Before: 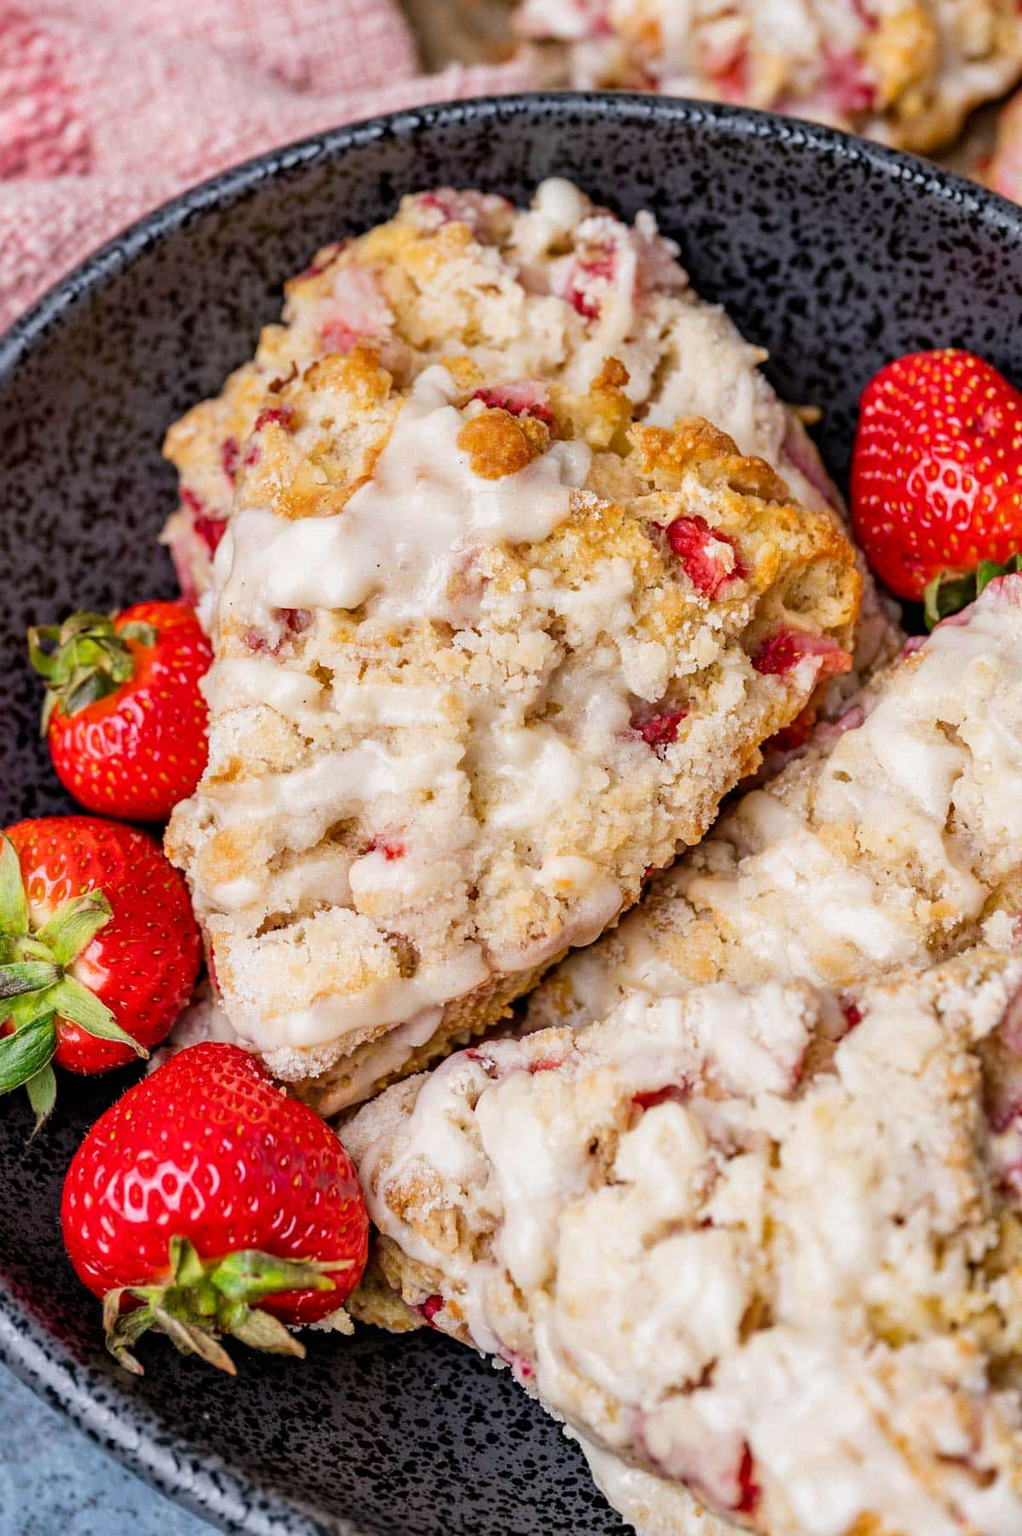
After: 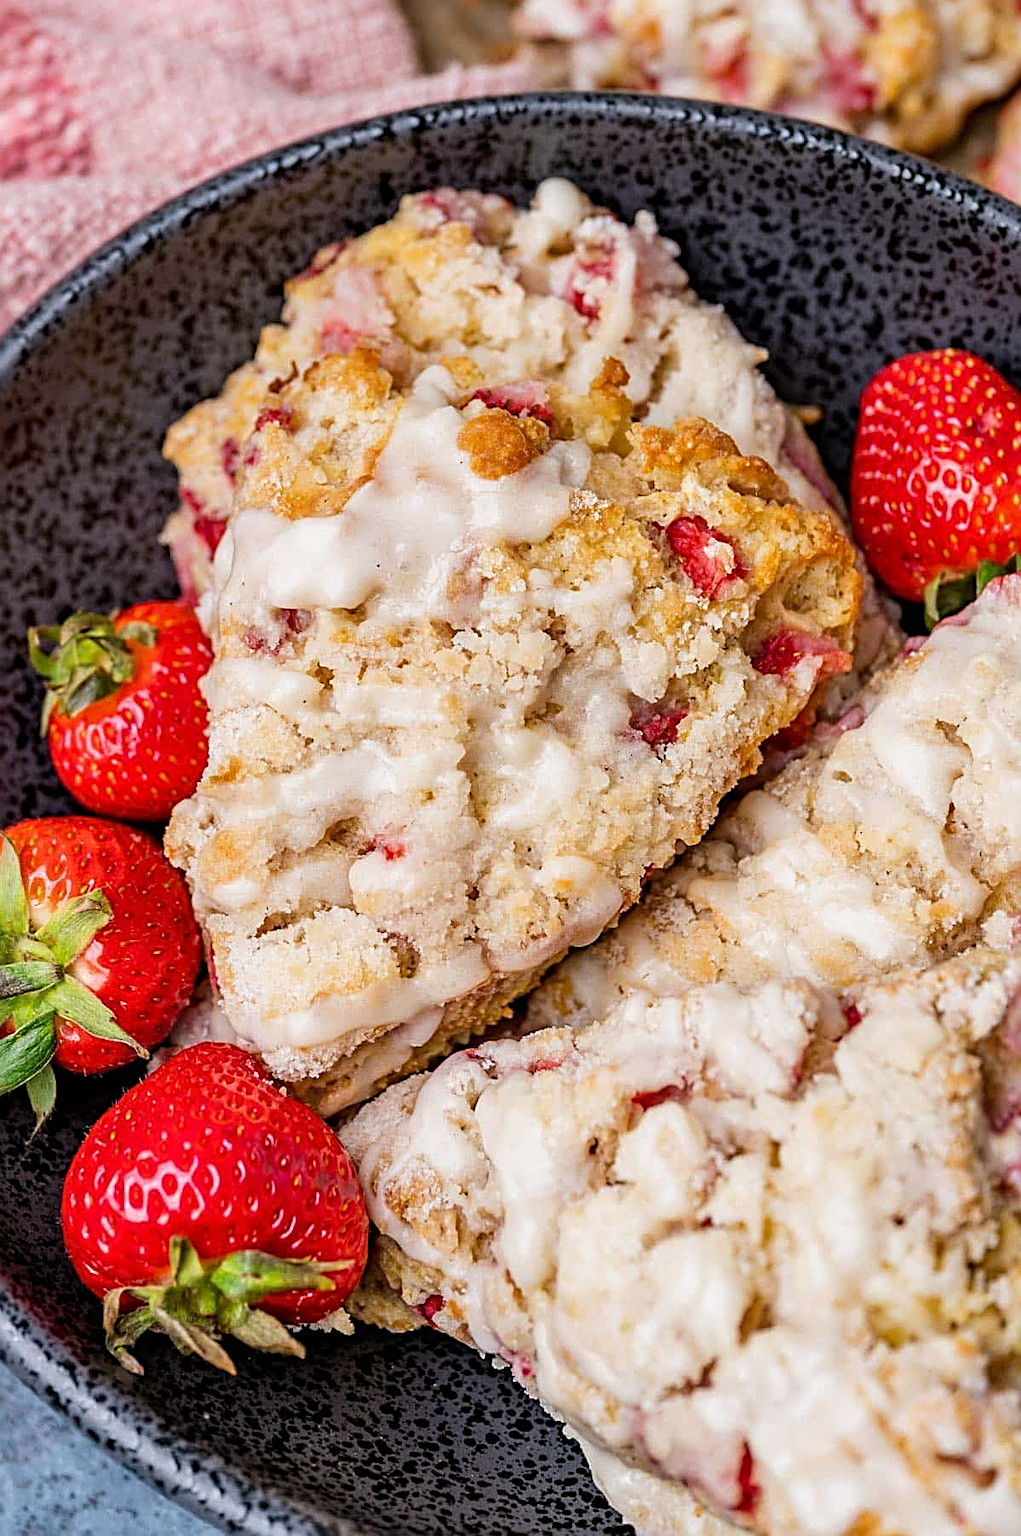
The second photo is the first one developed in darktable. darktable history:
sharpen: radius 2.541, amount 0.65
